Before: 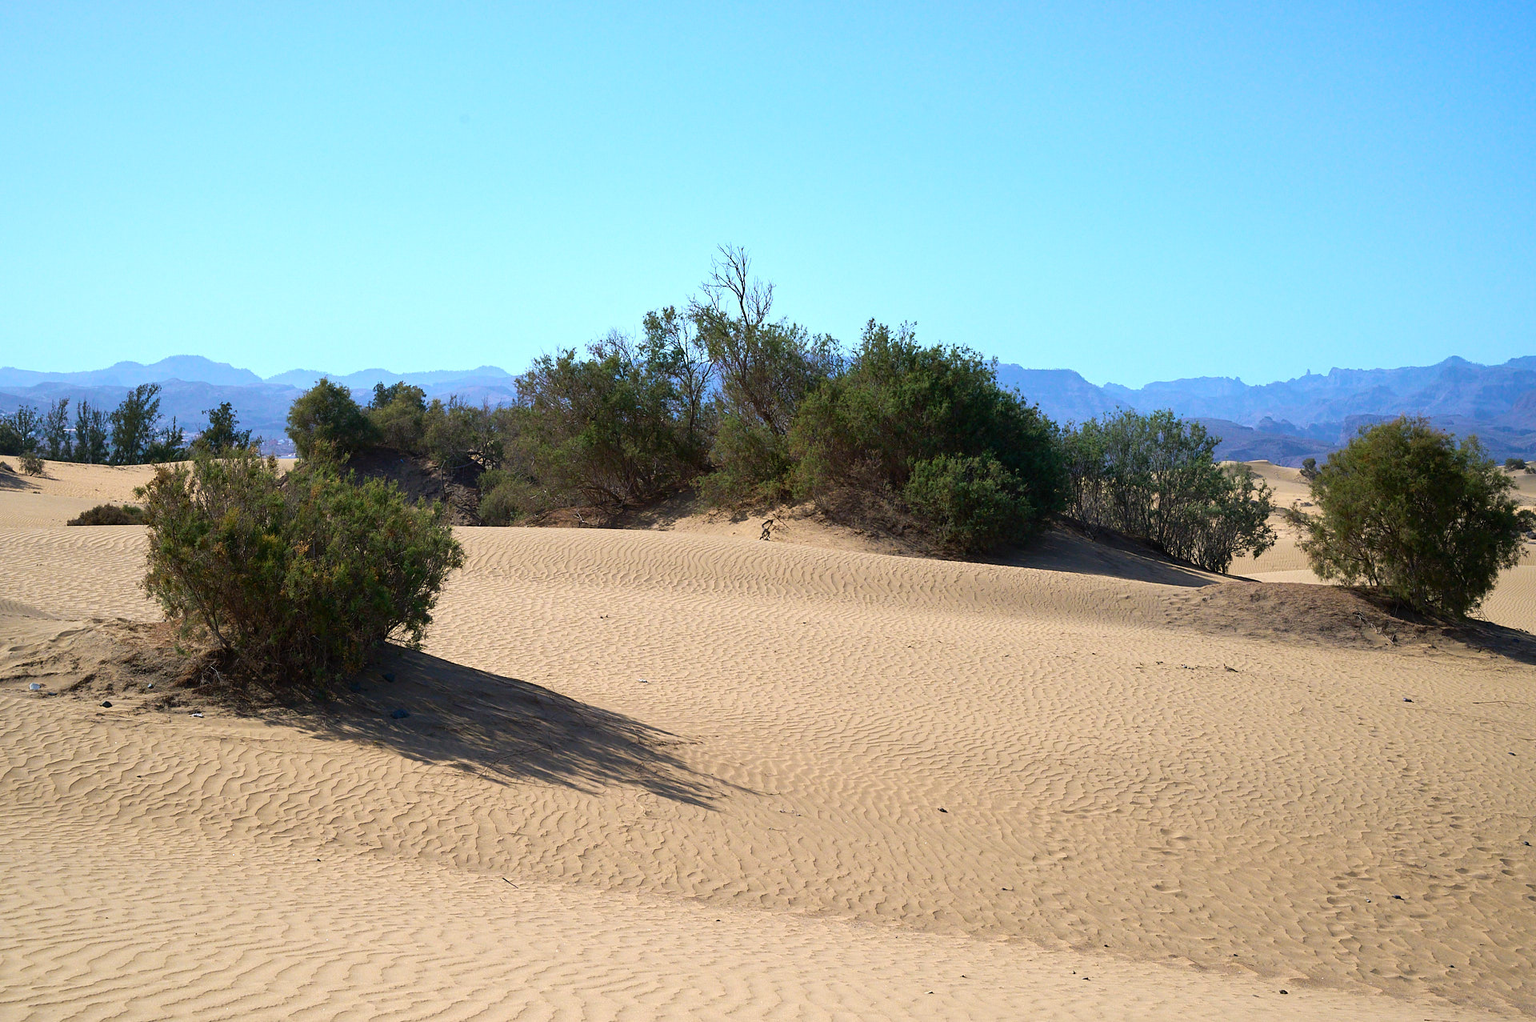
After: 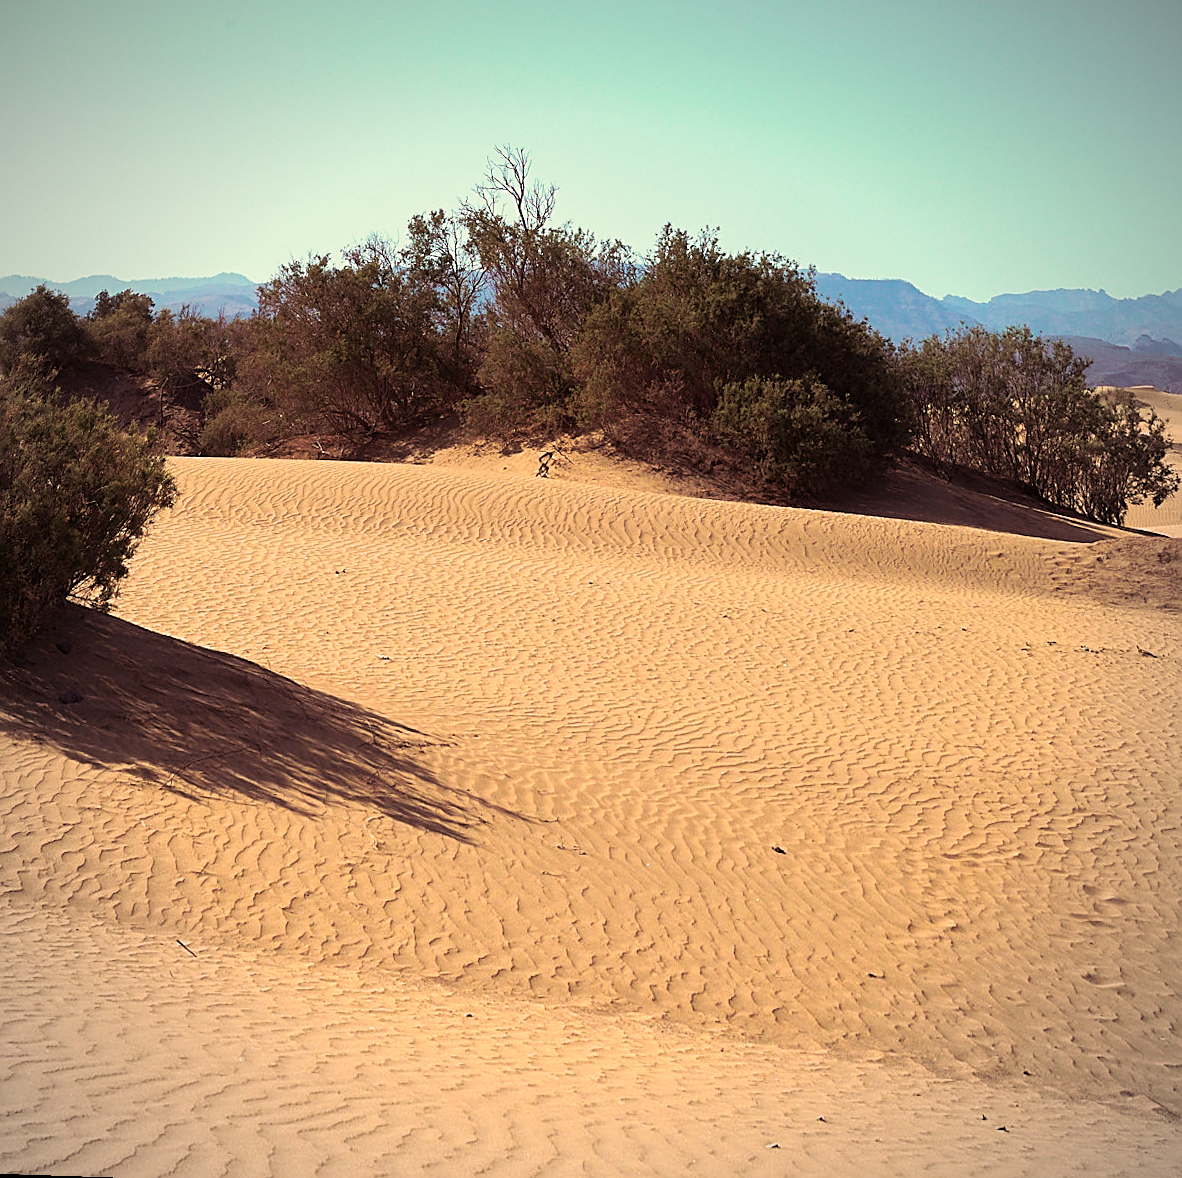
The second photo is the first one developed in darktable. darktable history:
crop and rotate: left 13.15%, top 5.251%, right 12.609%
sharpen: on, module defaults
rotate and perspective: rotation 0.72°, lens shift (vertical) -0.352, lens shift (horizontal) -0.051, crop left 0.152, crop right 0.859, crop top 0.019, crop bottom 0.964
white balance: red 1.138, green 0.996, blue 0.812
vignetting: fall-off radius 60.92%
split-toning: highlights › hue 298.8°, highlights › saturation 0.73, compress 41.76%
